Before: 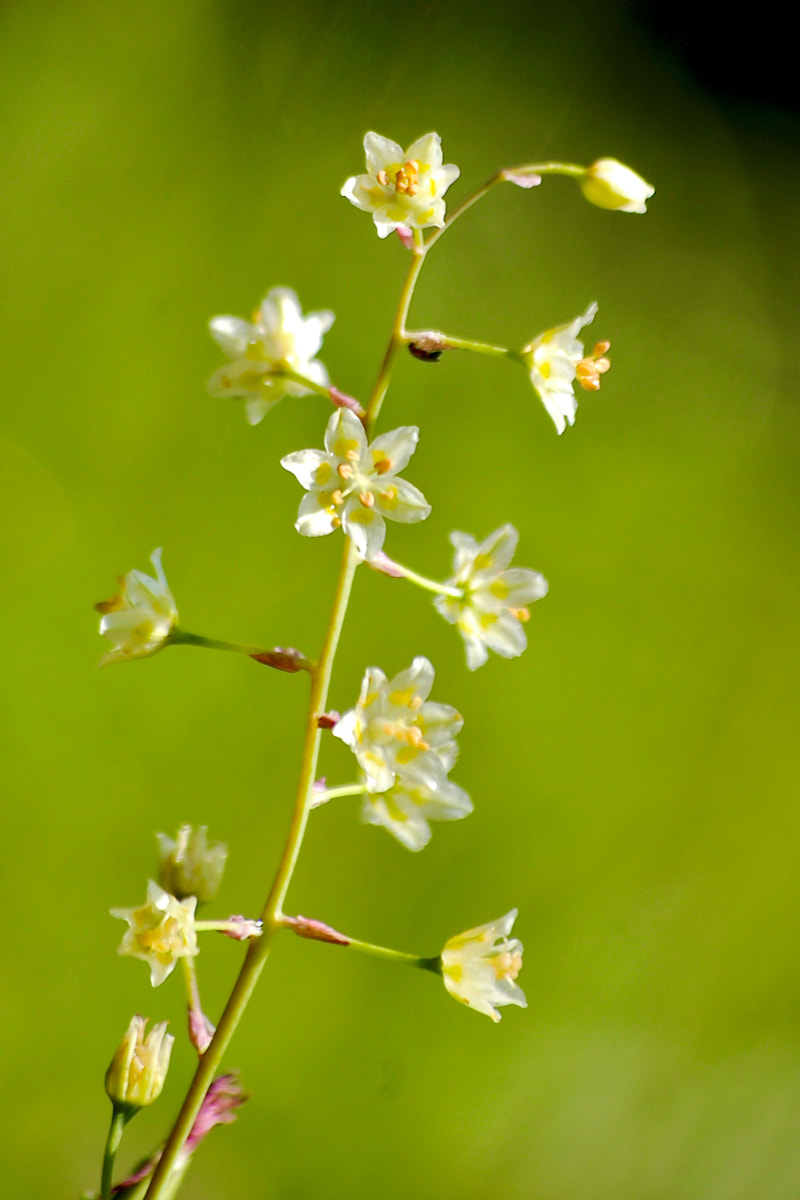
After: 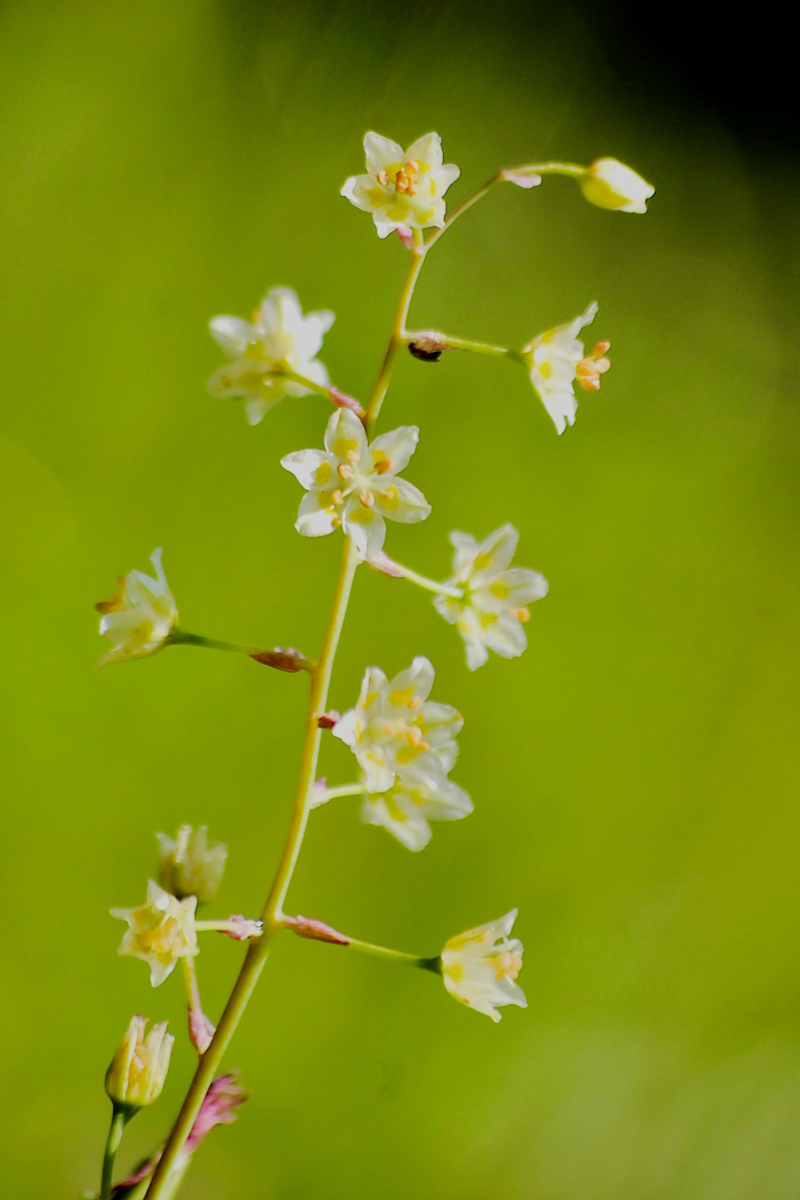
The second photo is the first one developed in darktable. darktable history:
filmic rgb: black relative exposure -7.12 EV, white relative exposure 5.36 EV, hardness 3.03
exposure: compensate exposure bias true, compensate highlight preservation false
tone equalizer: on, module defaults
